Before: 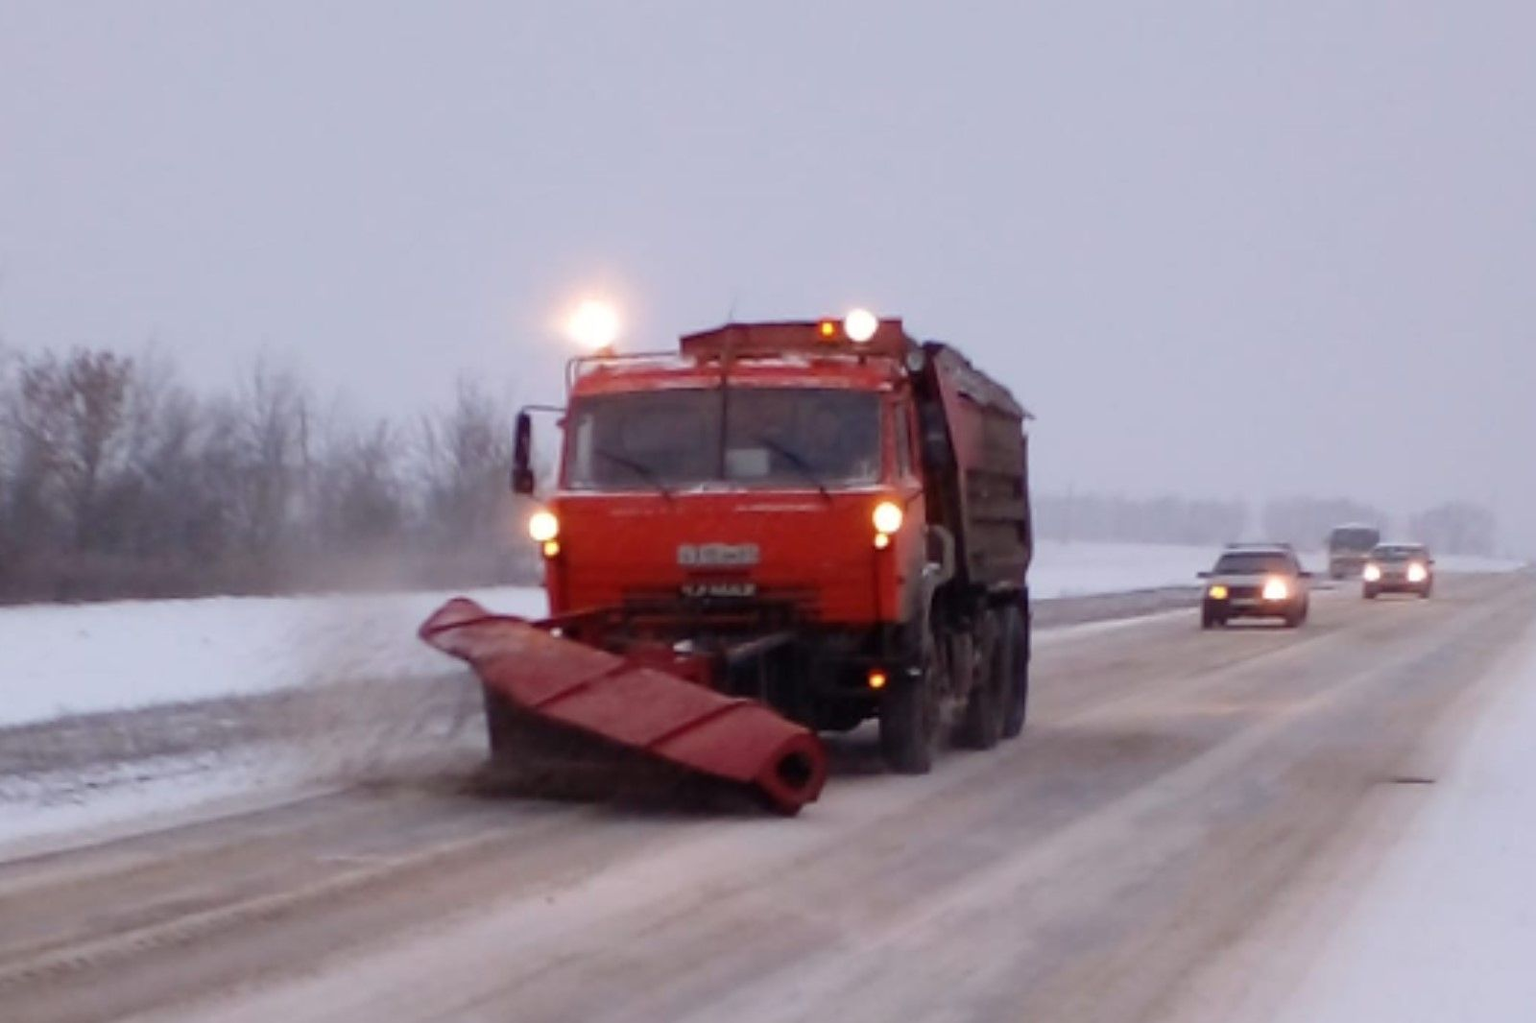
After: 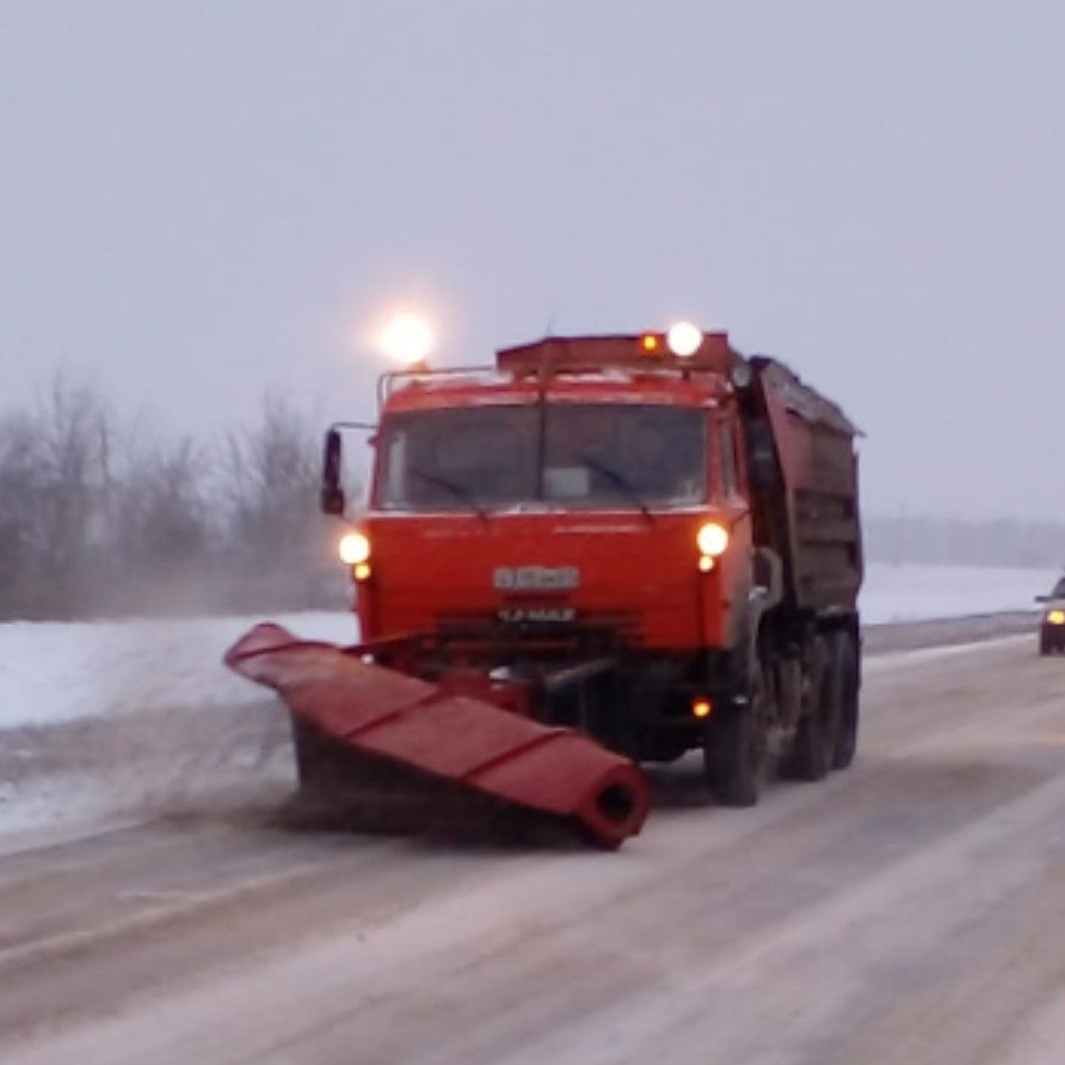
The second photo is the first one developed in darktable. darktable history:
crop and rotate: left 13.351%, right 20.061%
